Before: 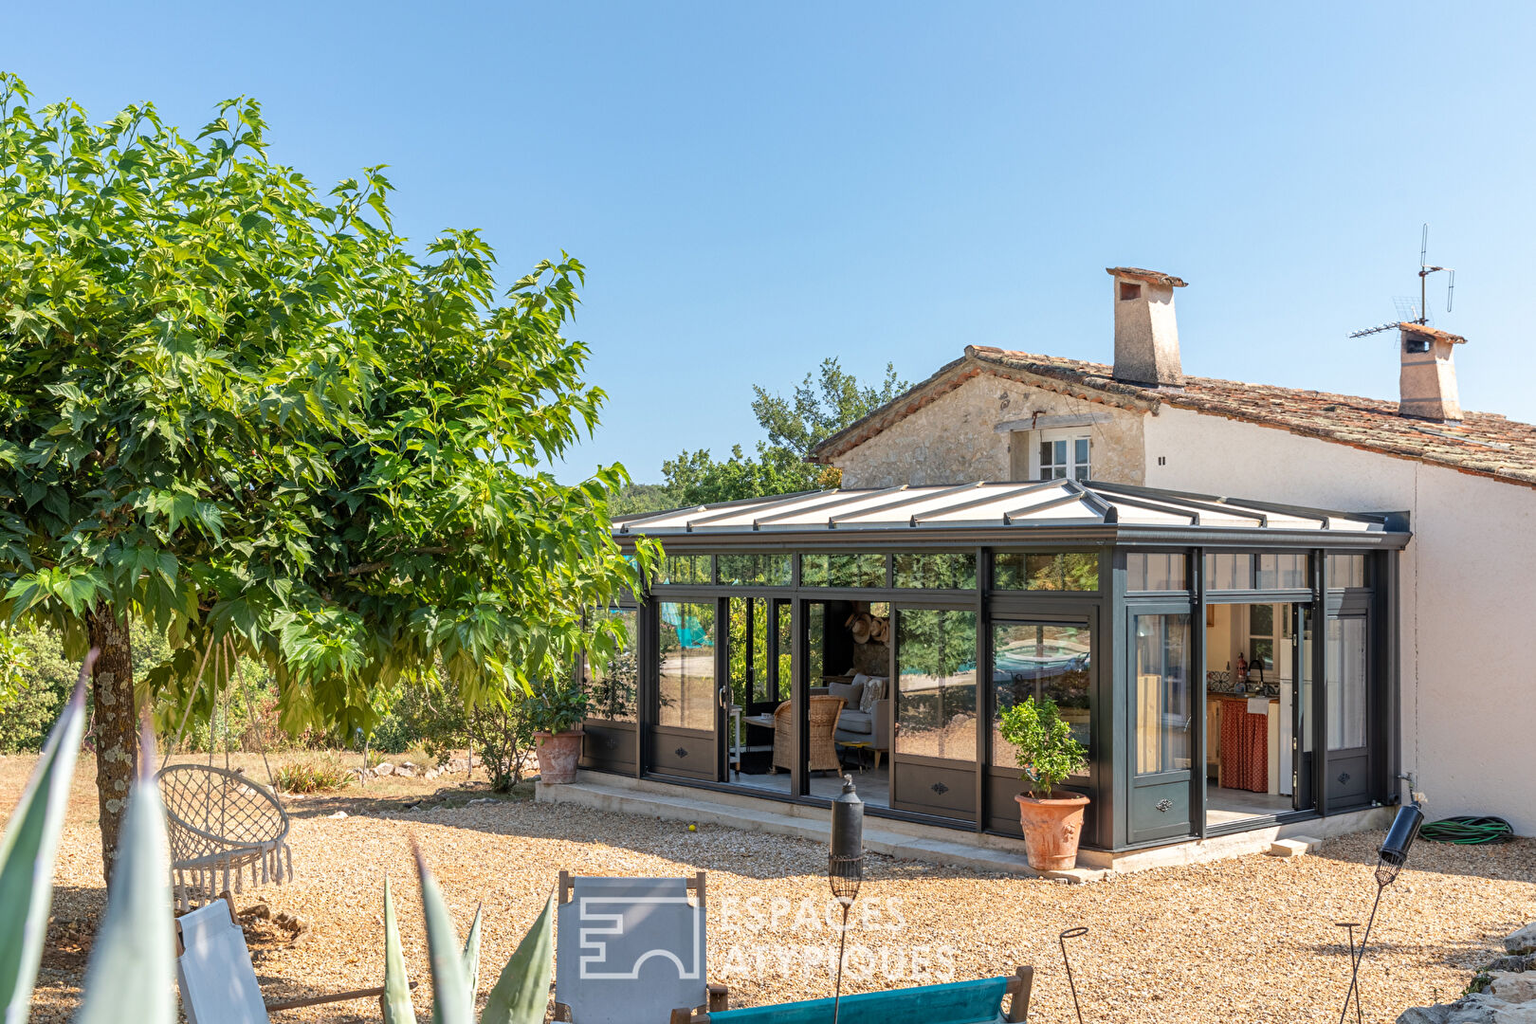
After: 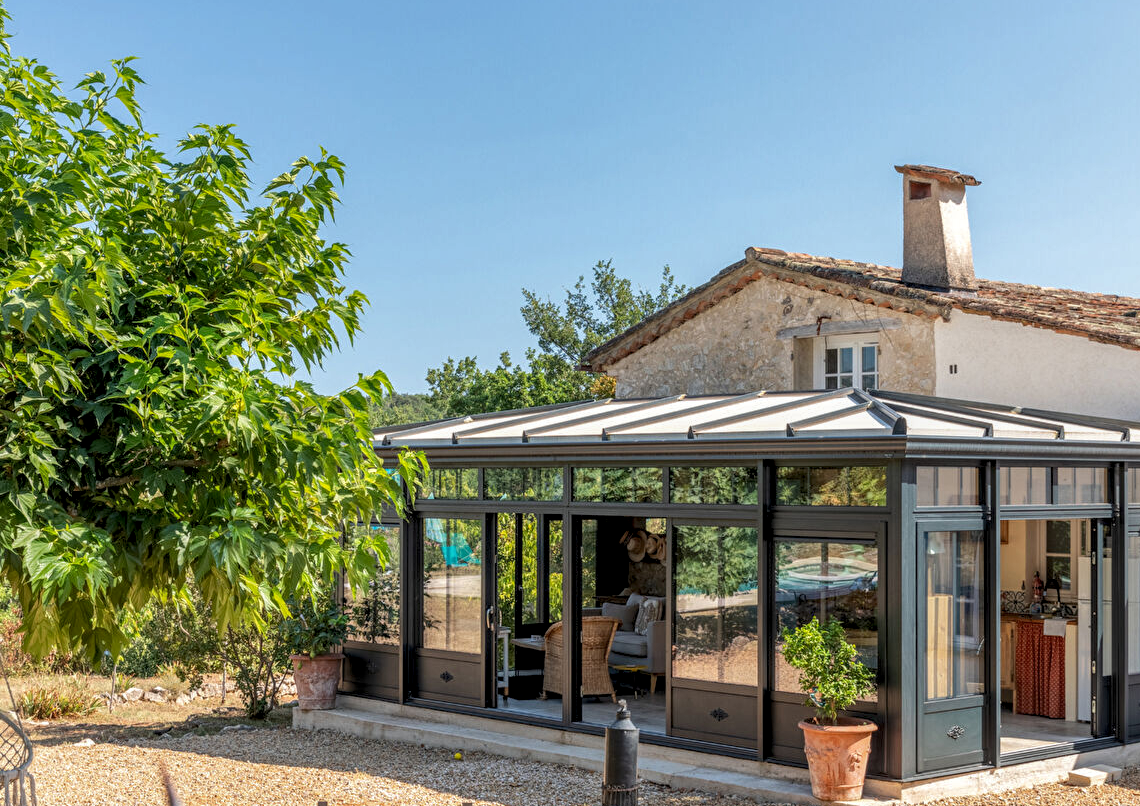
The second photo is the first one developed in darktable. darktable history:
crop and rotate: left 16.79%, top 10.925%, right 12.829%, bottom 14.396%
shadows and highlights: shadows -20.54, white point adjustment -1.85, highlights -35.11
tone equalizer: -8 EV -0.542 EV, edges refinement/feathering 500, mask exposure compensation -1.57 EV, preserve details no
local contrast: detail 130%
